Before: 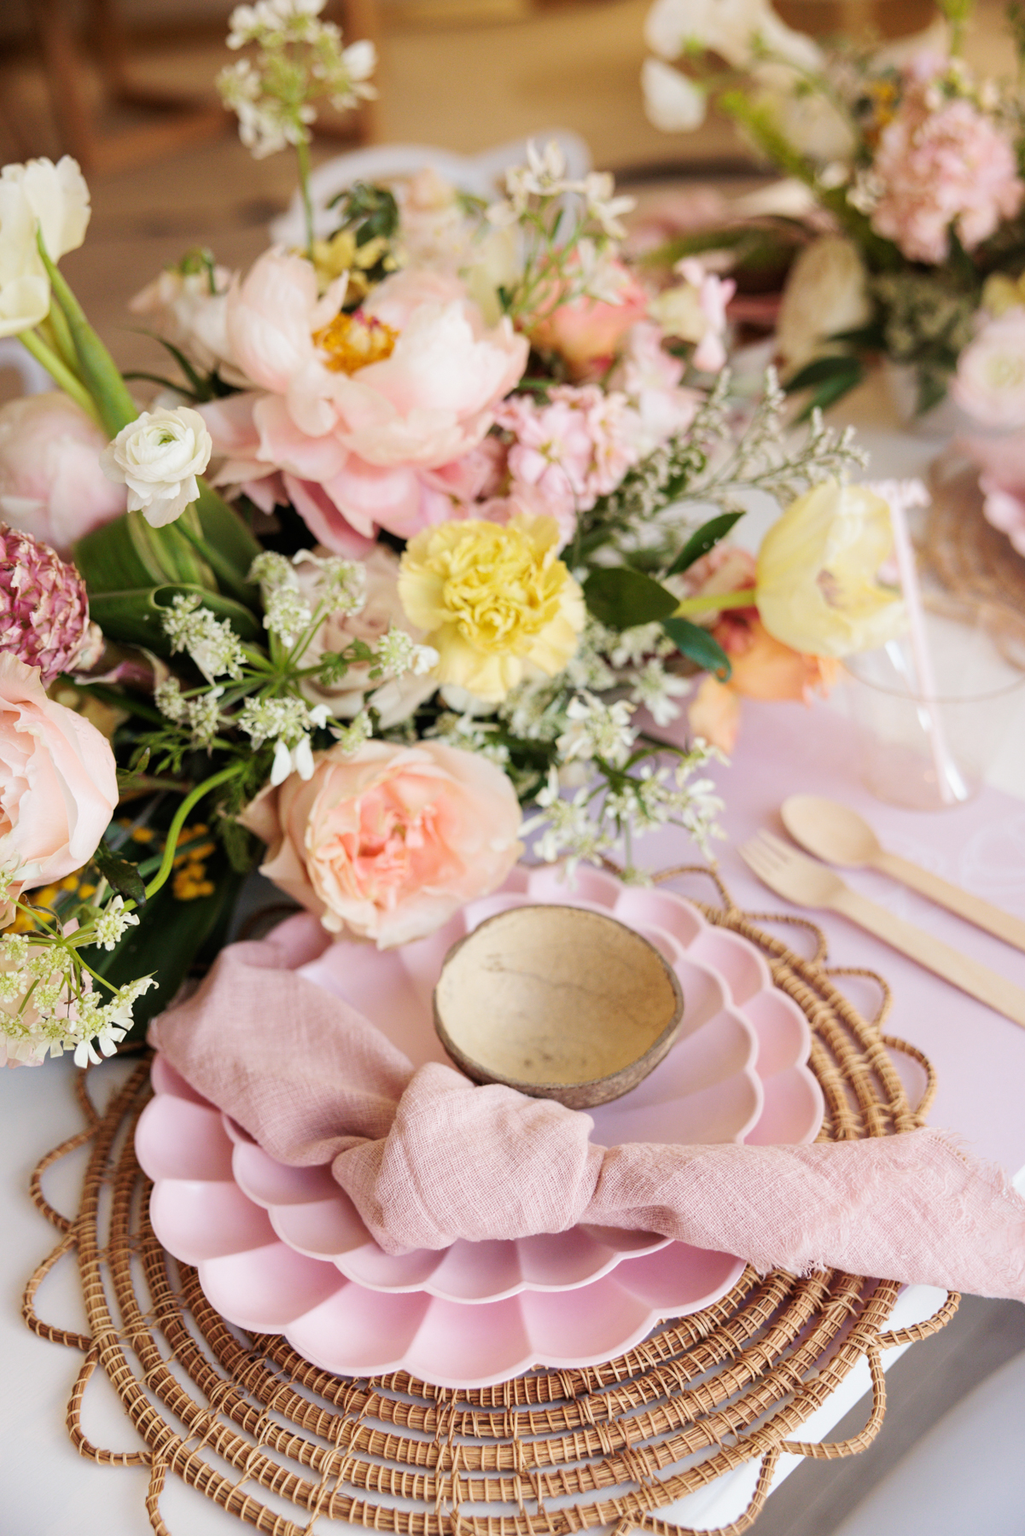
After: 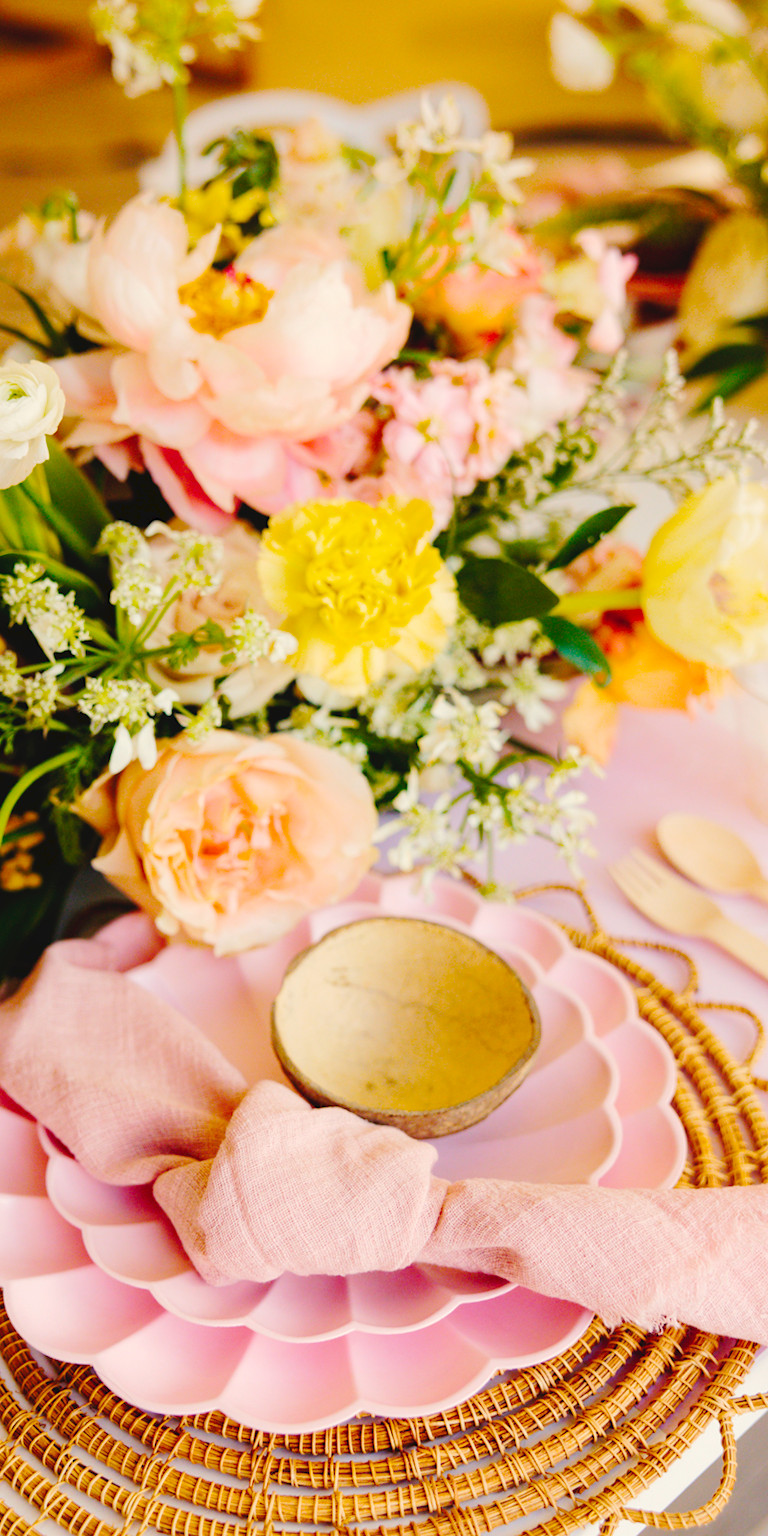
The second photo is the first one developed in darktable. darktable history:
tone equalizer: edges refinement/feathering 500, mask exposure compensation -1.57 EV, preserve details no
crop and rotate: angle -3.01°, left 13.92%, top 0.024%, right 11.007%, bottom 0.021%
color balance rgb: power › hue 74.82°, highlights gain › chroma 2.995%, highlights gain › hue 78.55°, linear chroma grading › global chroma 16.122%, perceptual saturation grading › global saturation 29.839%, global vibrance 25.23%
tone curve: curves: ch0 [(0, 0) (0.003, 0.047) (0.011, 0.05) (0.025, 0.053) (0.044, 0.057) (0.069, 0.062) (0.1, 0.084) (0.136, 0.115) (0.177, 0.159) (0.224, 0.216) (0.277, 0.289) (0.335, 0.382) (0.399, 0.474) (0.468, 0.561) (0.543, 0.636) (0.623, 0.705) (0.709, 0.778) (0.801, 0.847) (0.898, 0.916) (1, 1)], preserve colors none
